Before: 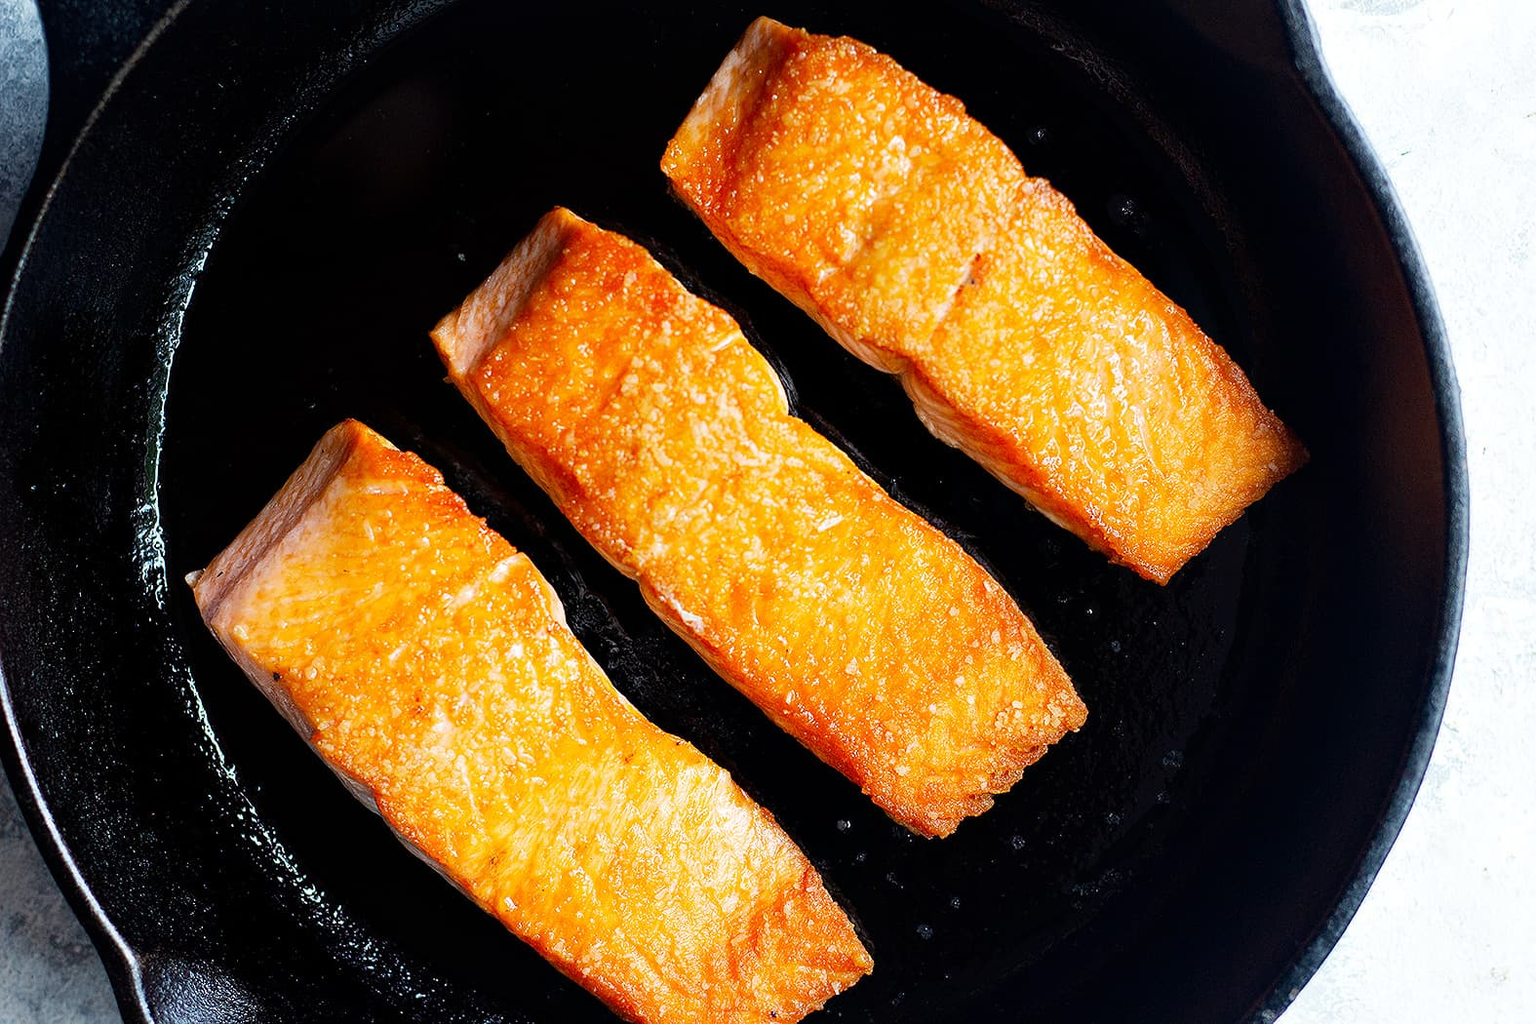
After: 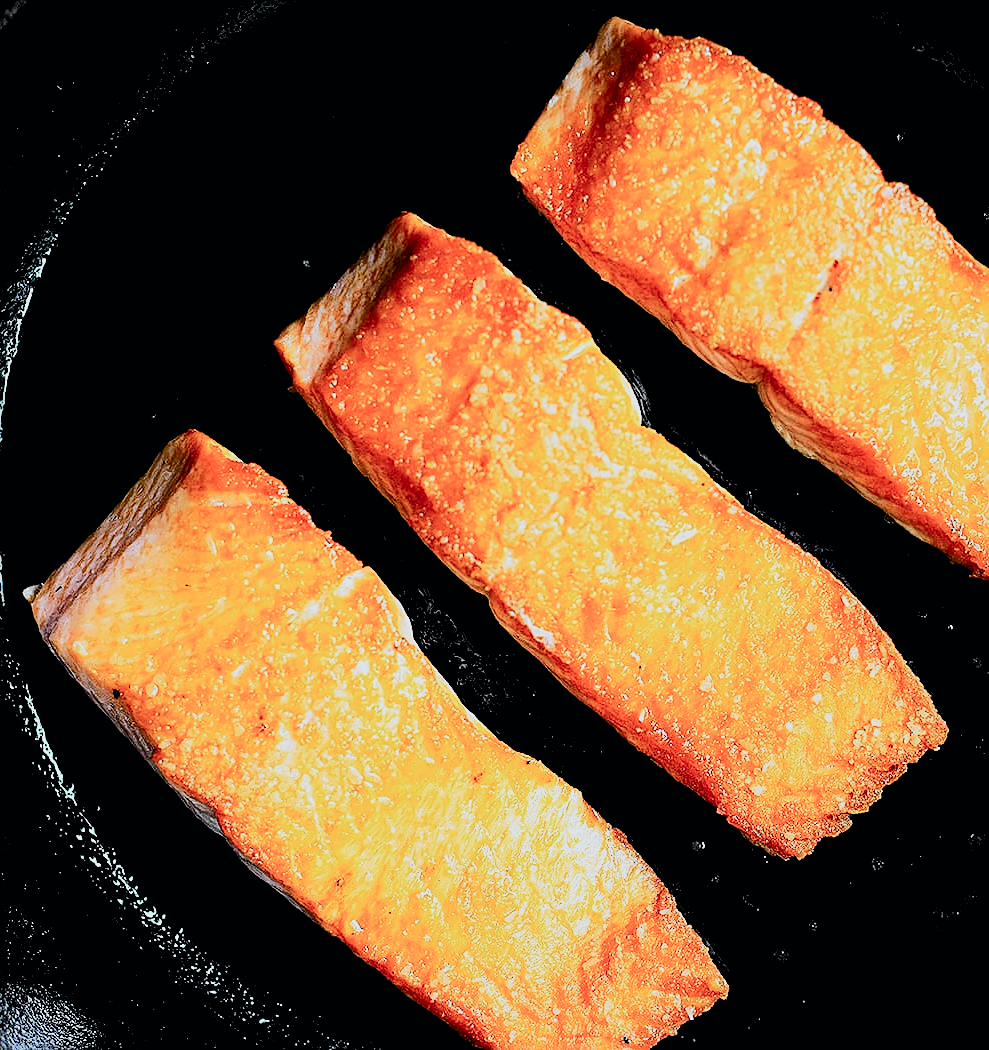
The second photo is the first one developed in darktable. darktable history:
color calibration: illuminant custom, x 0.368, y 0.373, temperature 4330.32 K
filmic rgb: black relative exposure -5 EV, hardness 2.88, contrast 1.2, highlights saturation mix -30%
sharpen: on, module defaults
tone curve: curves: ch0 [(0, 0) (0.037, 0.011) (0.131, 0.108) (0.279, 0.279) (0.476, 0.554) (0.617, 0.693) (0.704, 0.77) (0.813, 0.852) (0.916, 0.924) (1, 0.993)]; ch1 [(0, 0) (0.318, 0.278) (0.444, 0.427) (0.493, 0.492) (0.508, 0.502) (0.534, 0.529) (0.562, 0.563) (0.626, 0.662) (0.746, 0.764) (1, 1)]; ch2 [(0, 0) (0.316, 0.292) (0.381, 0.37) (0.423, 0.448) (0.476, 0.492) (0.502, 0.498) (0.522, 0.518) (0.533, 0.532) (0.586, 0.631) (0.634, 0.663) (0.7, 0.7) (0.861, 0.808) (1, 0.951)], color space Lab, independent channels, preserve colors none
crop: left 10.644%, right 26.528%
